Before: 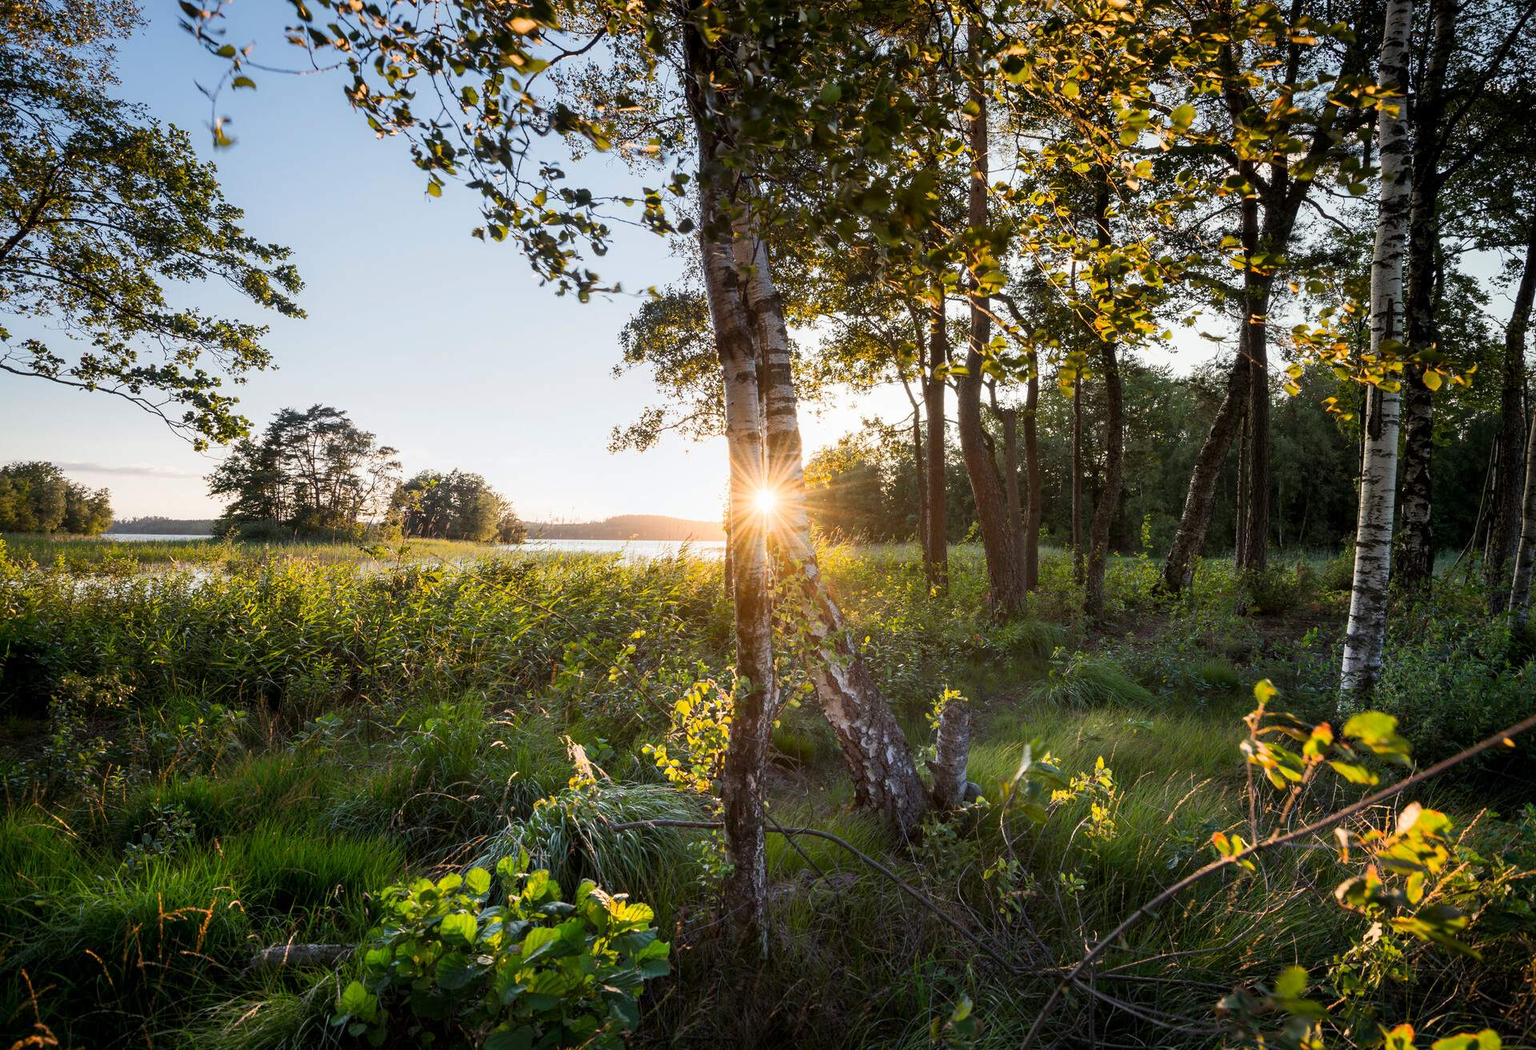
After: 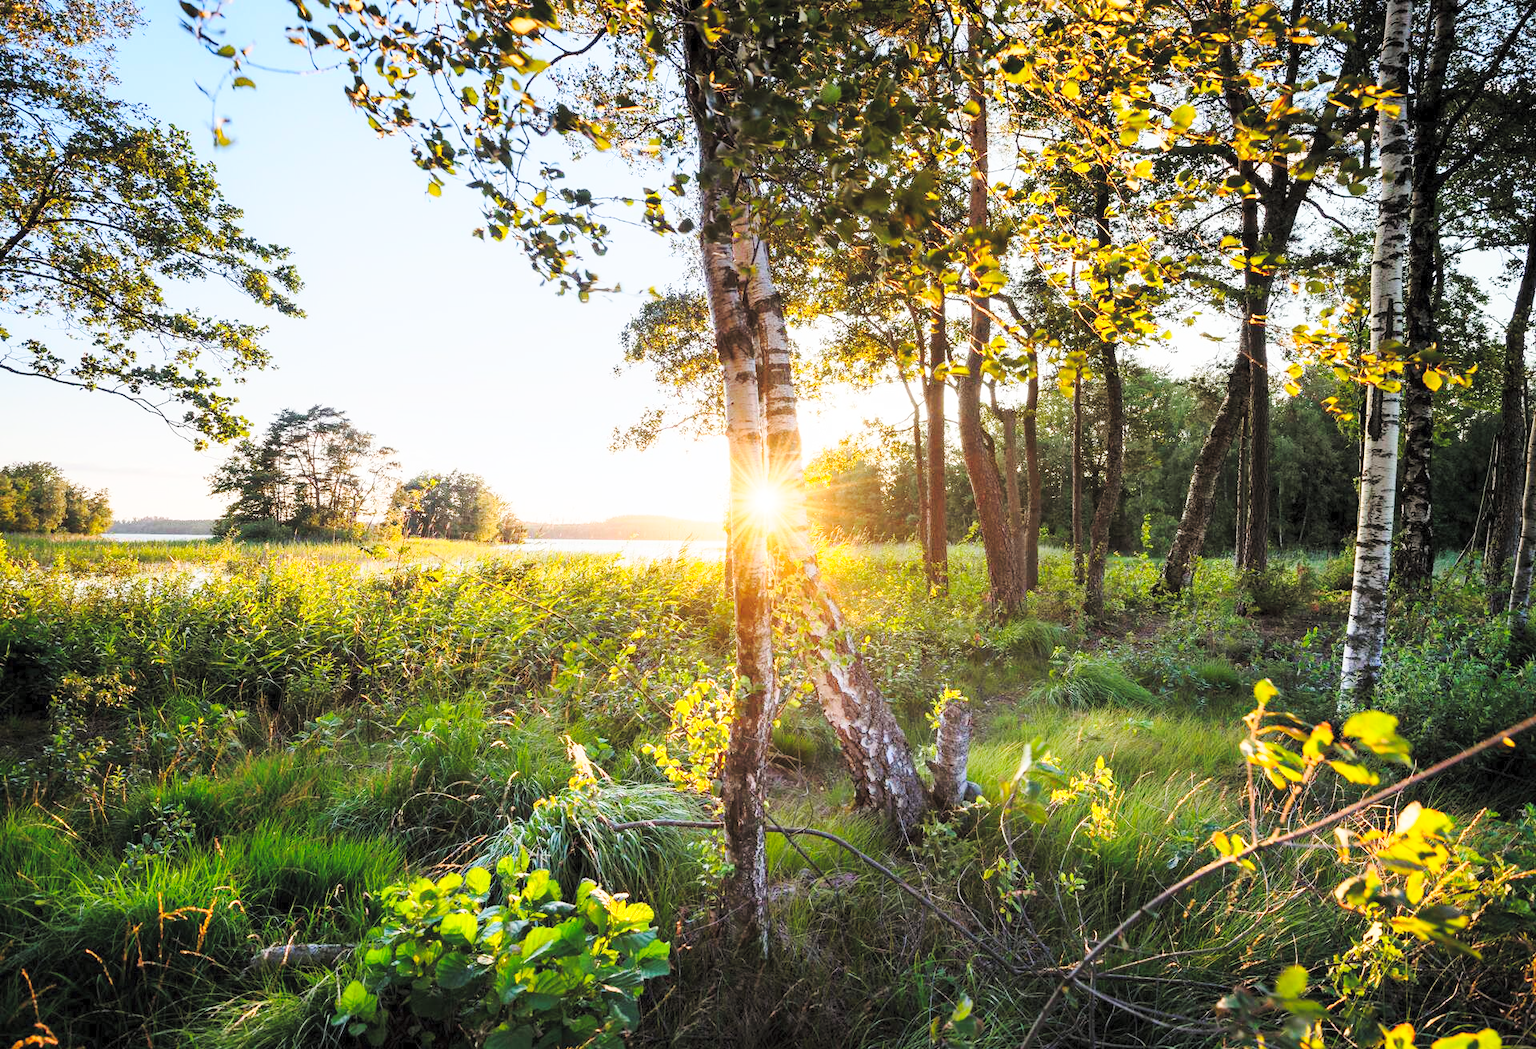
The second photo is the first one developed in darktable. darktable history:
contrast brightness saturation: contrast 0.1, brightness 0.3, saturation 0.14
base curve: curves: ch0 [(0, 0) (0.028, 0.03) (0.121, 0.232) (0.46, 0.748) (0.859, 0.968) (1, 1)], preserve colors none
